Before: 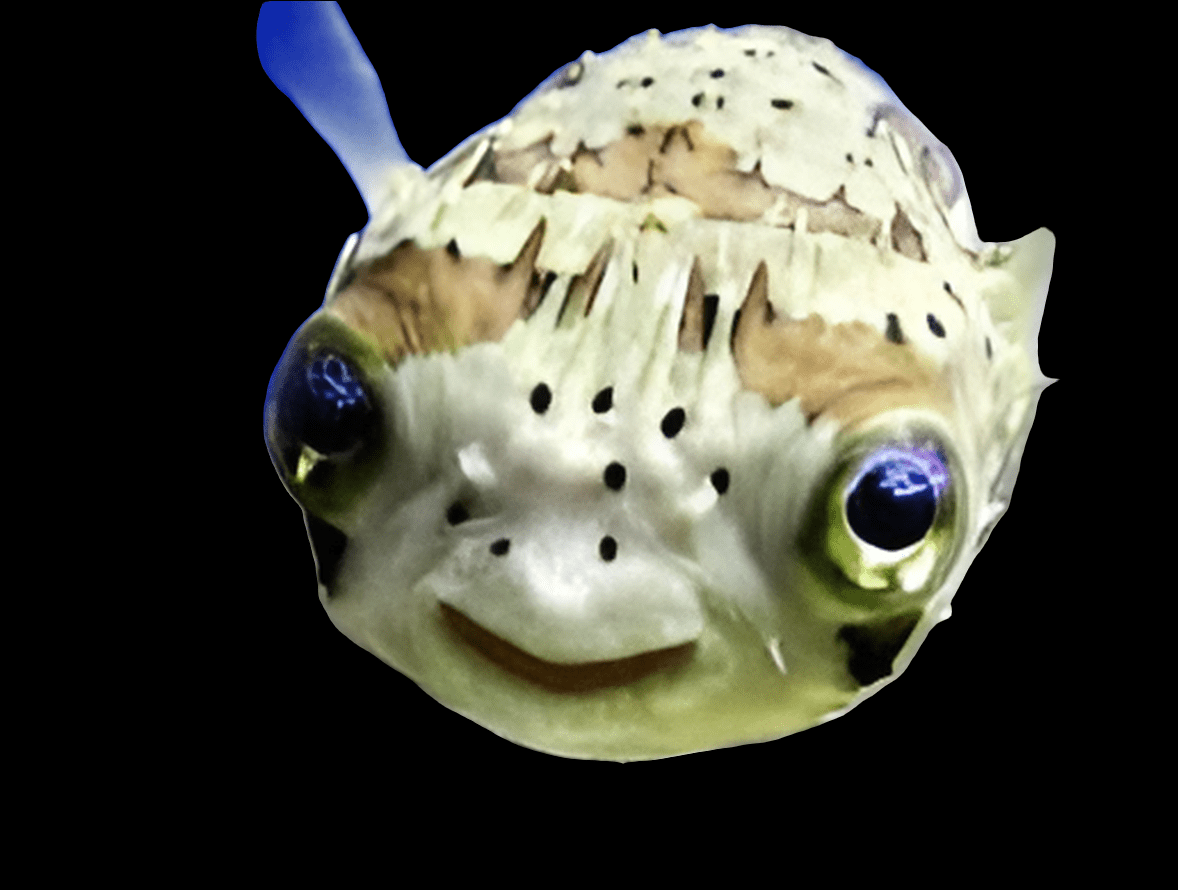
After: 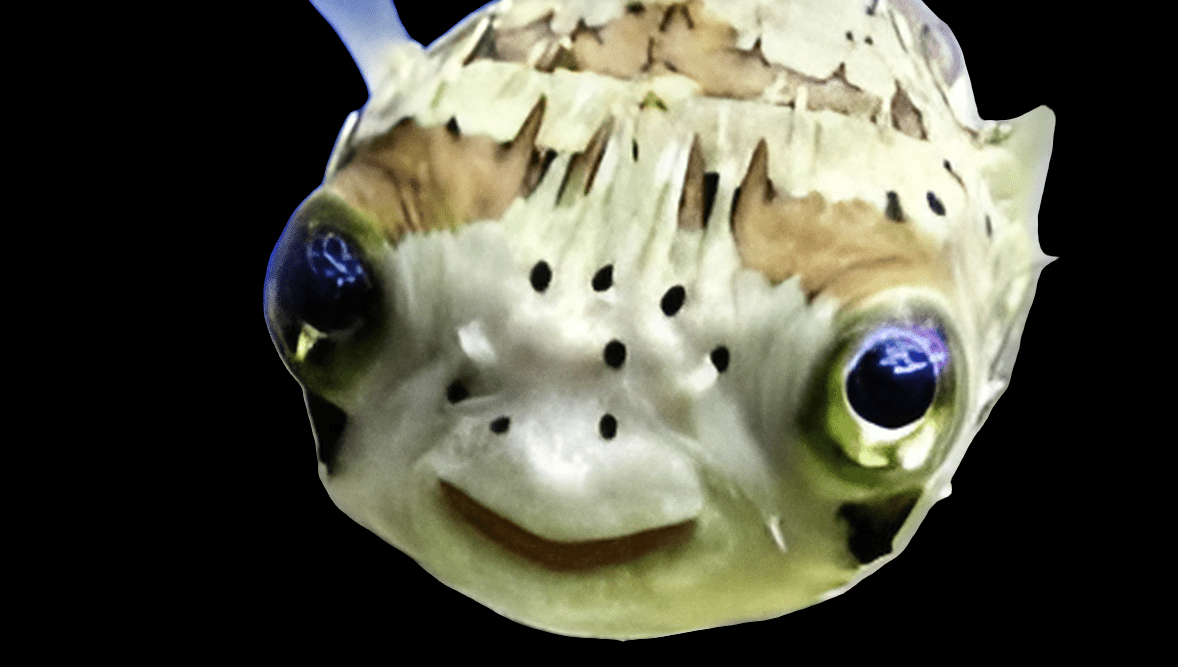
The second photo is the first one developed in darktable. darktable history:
crop: top 13.819%, bottom 11.169%
grain: coarseness 0.09 ISO, strength 10%
shadows and highlights: shadows 32, highlights -32, soften with gaussian
